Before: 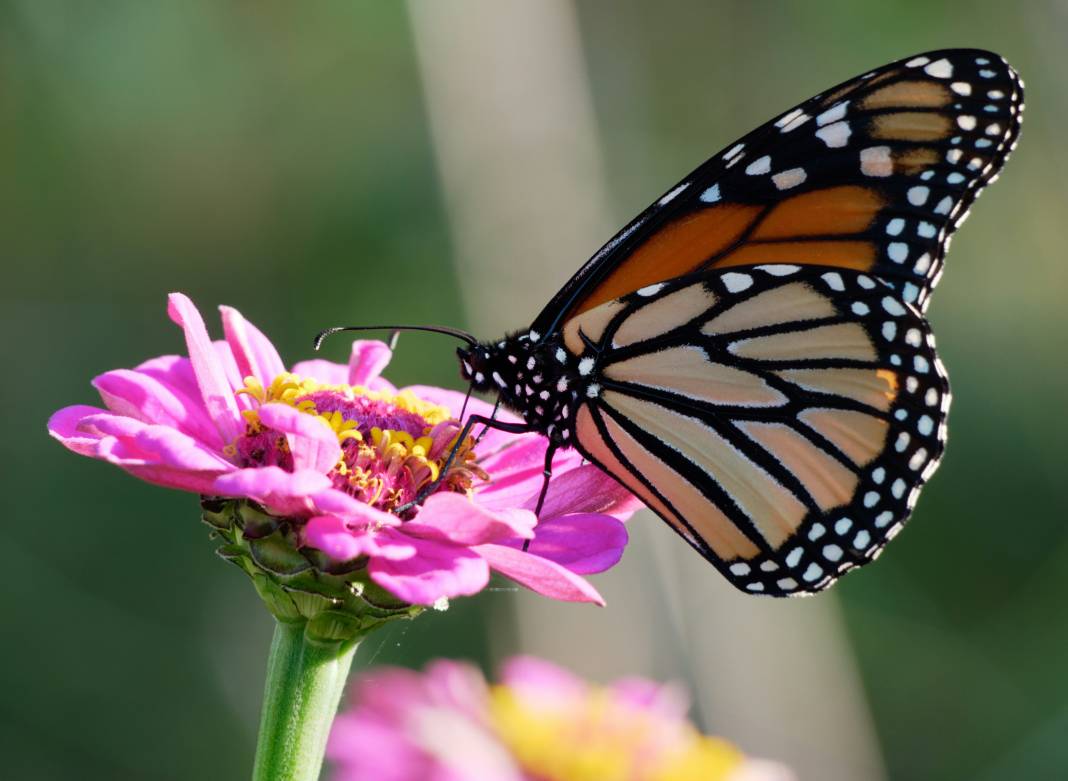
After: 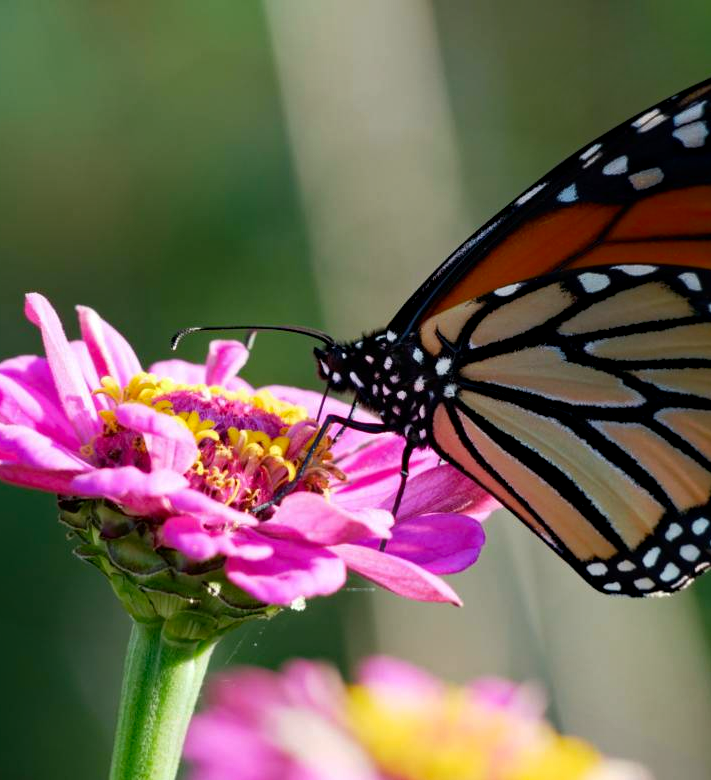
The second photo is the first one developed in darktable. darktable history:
shadows and highlights: shadows -70, highlights 35, soften with gaussian
crop and rotate: left 13.409%, right 19.924%
haze removal: strength 0.29, distance 0.25, compatibility mode true, adaptive false
